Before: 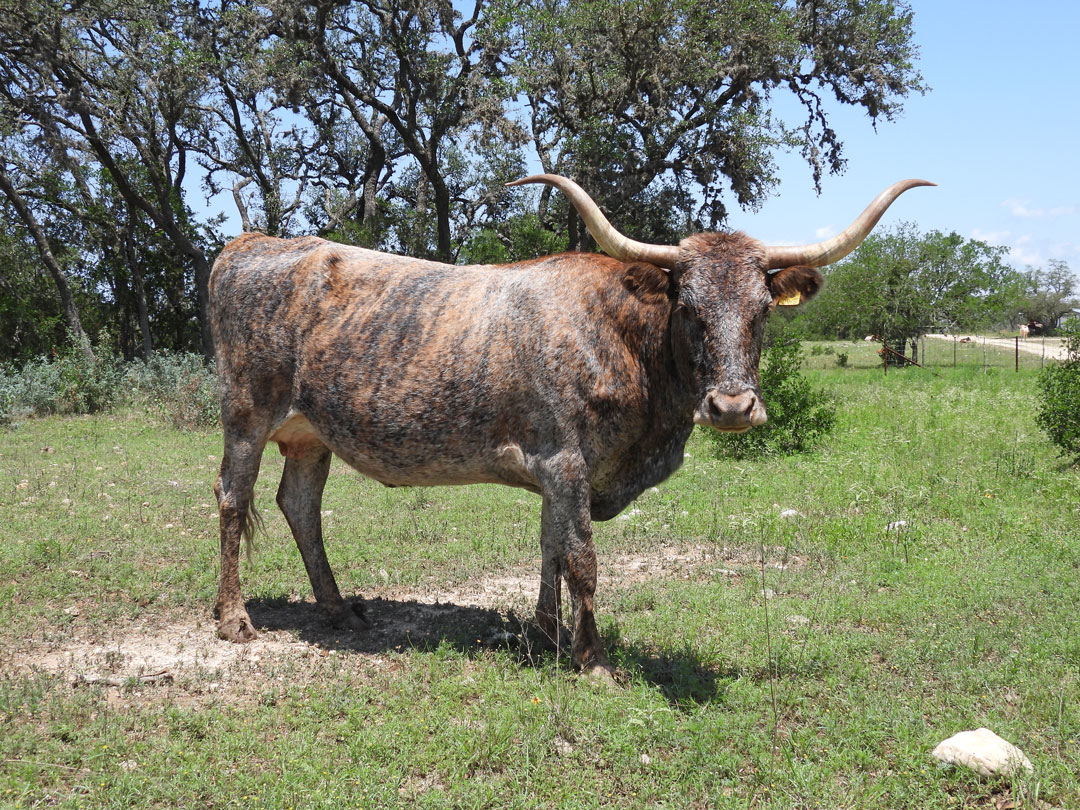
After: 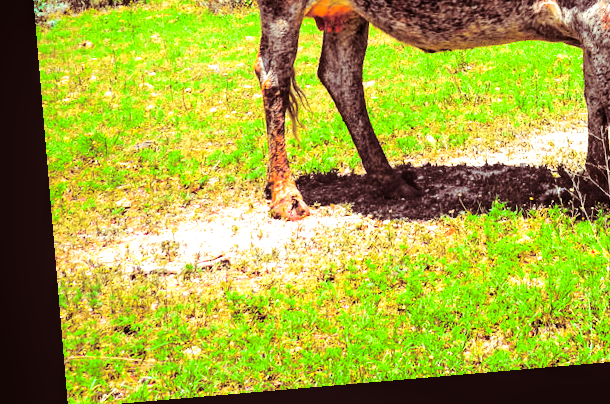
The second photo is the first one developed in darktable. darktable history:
rotate and perspective: rotation -4.86°, automatic cropping off
tone equalizer: -8 EV -0.75 EV, -7 EV -0.7 EV, -6 EV -0.6 EV, -5 EV -0.4 EV, -3 EV 0.4 EV, -2 EV 0.6 EV, -1 EV 0.7 EV, +0 EV 0.75 EV, edges refinement/feathering 500, mask exposure compensation -1.57 EV, preserve details no
exposure: exposure 0.6 EV, compensate highlight preservation false
crop and rotate: top 54.778%, right 46.61%, bottom 0.159%
split-toning: compress 20%
color correction: saturation 2.15
local contrast: on, module defaults
tone curve: curves: ch0 [(0.014, 0) (0.13, 0.09) (0.227, 0.211) (0.33, 0.395) (0.494, 0.615) (0.662, 0.76) (0.795, 0.846) (1, 0.969)]; ch1 [(0, 0) (0.366, 0.367) (0.447, 0.416) (0.473, 0.484) (0.504, 0.502) (0.525, 0.518) (0.564, 0.601) (0.634, 0.66) (0.746, 0.804) (1, 1)]; ch2 [(0, 0) (0.333, 0.346) (0.375, 0.375) (0.424, 0.43) (0.476, 0.498) (0.496, 0.505) (0.517, 0.522) (0.548, 0.548) (0.579, 0.618) (0.651, 0.674) (0.688, 0.728) (1, 1)], color space Lab, independent channels, preserve colors none
